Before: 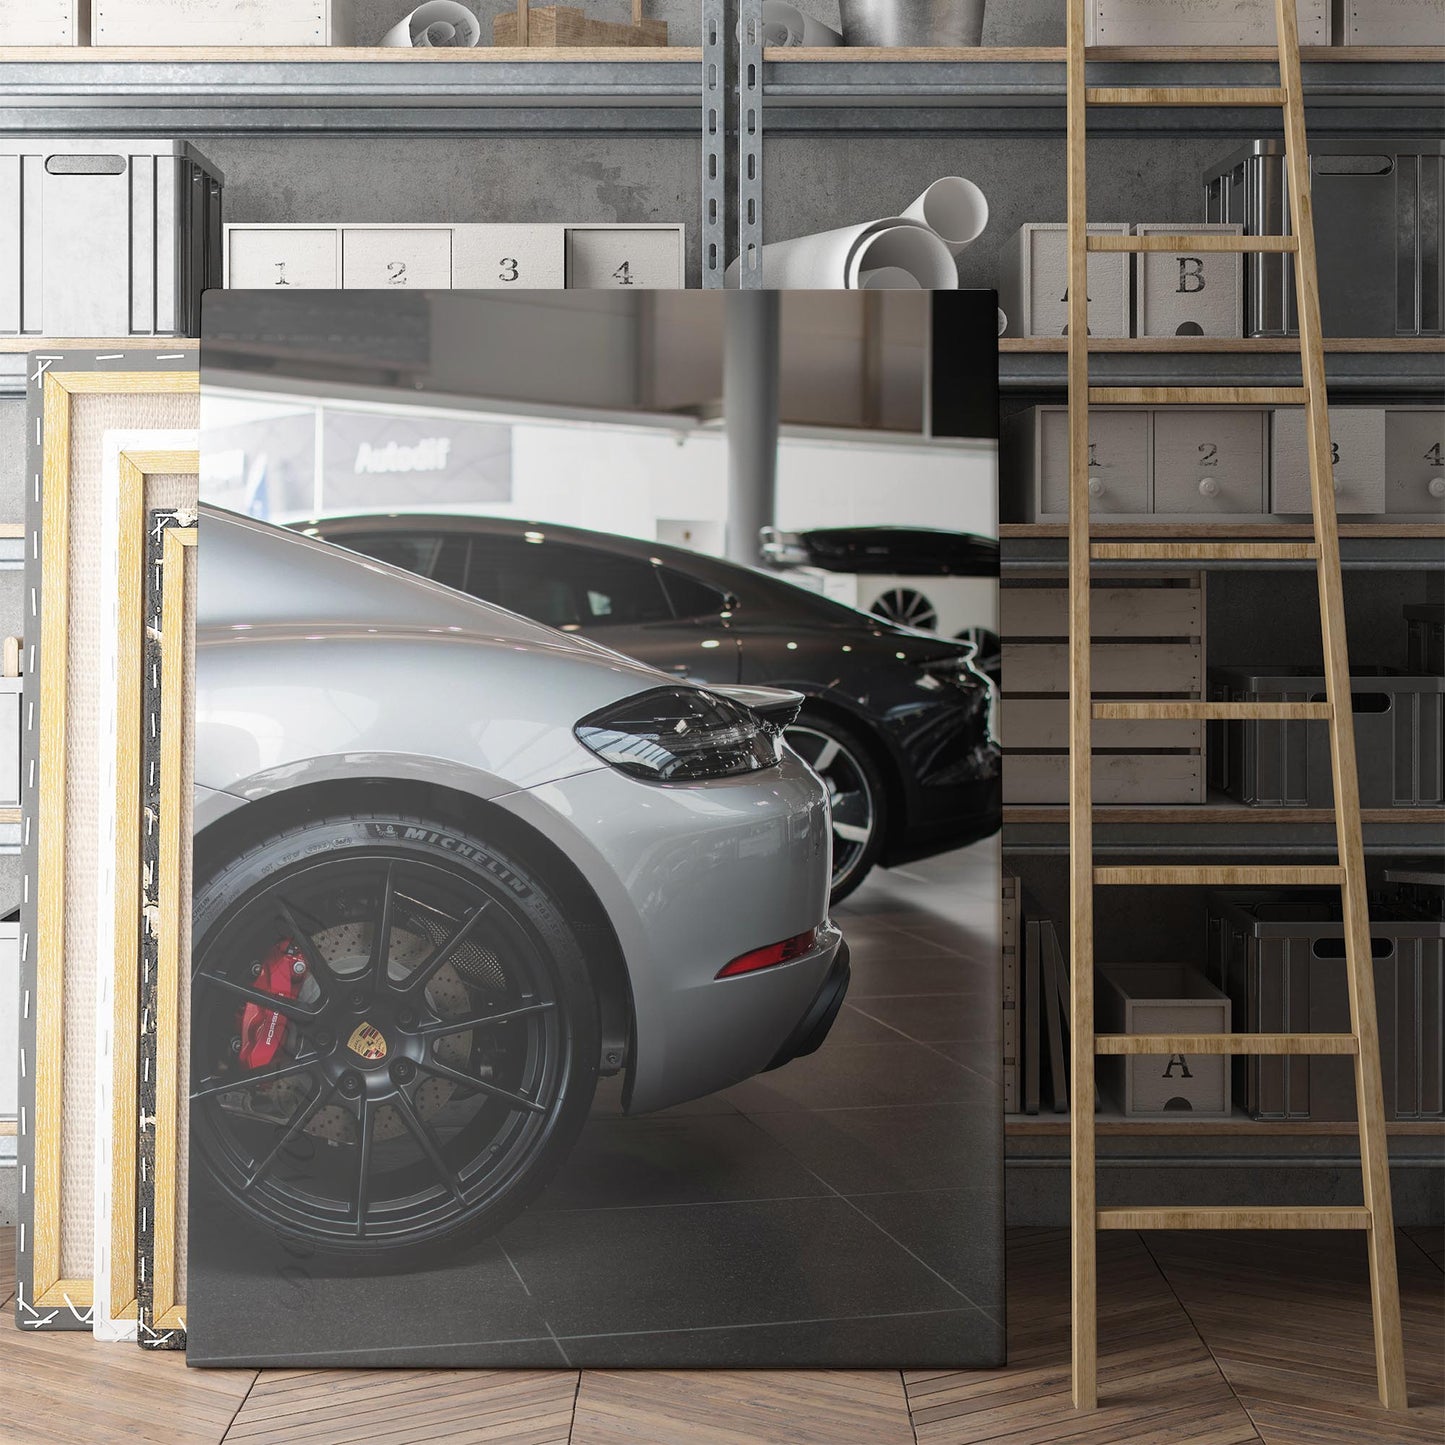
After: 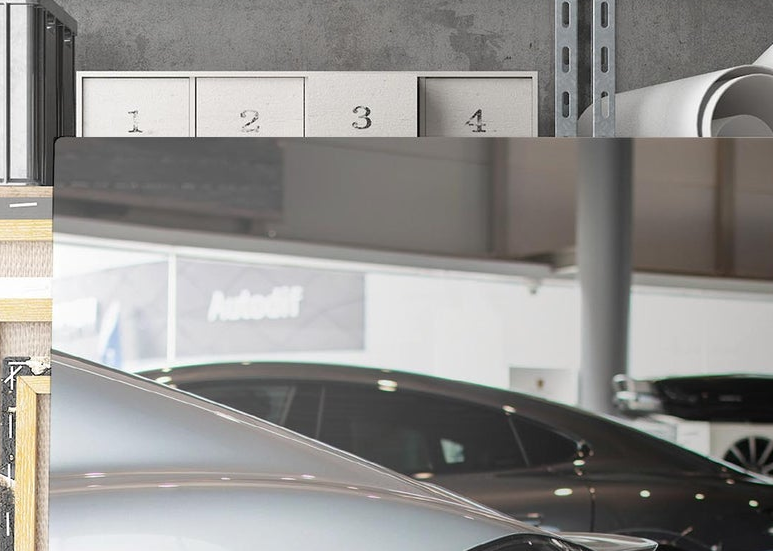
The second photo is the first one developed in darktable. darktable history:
crop: left 10.18%, top 10.557%, right 36.257%, bottom 51.309%
